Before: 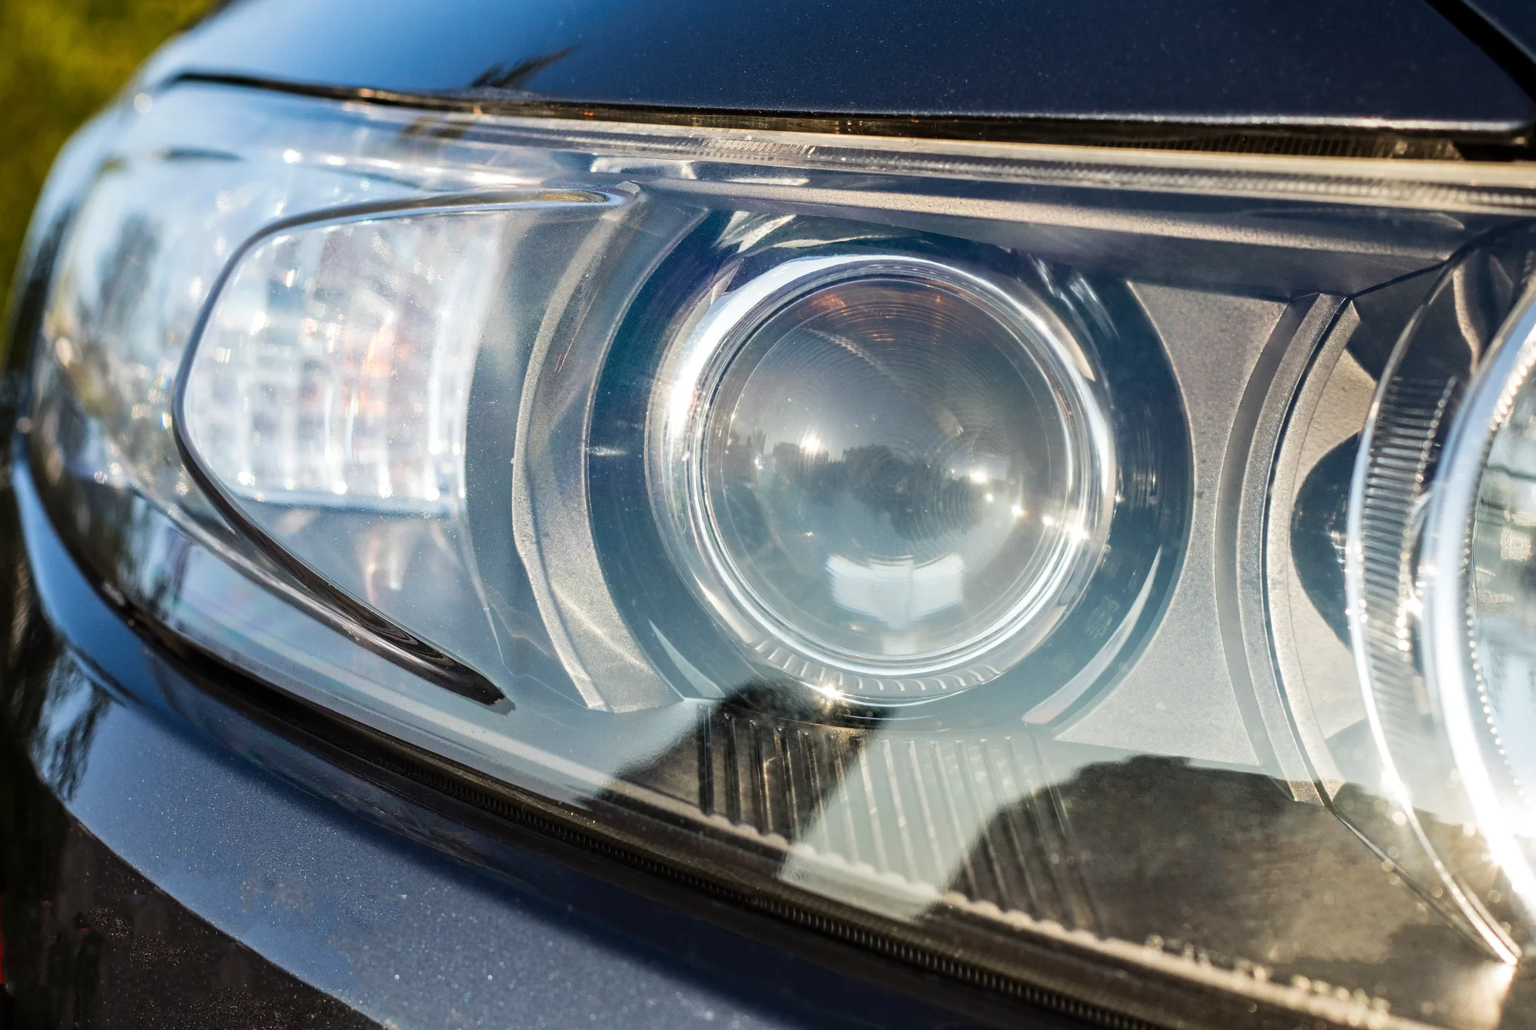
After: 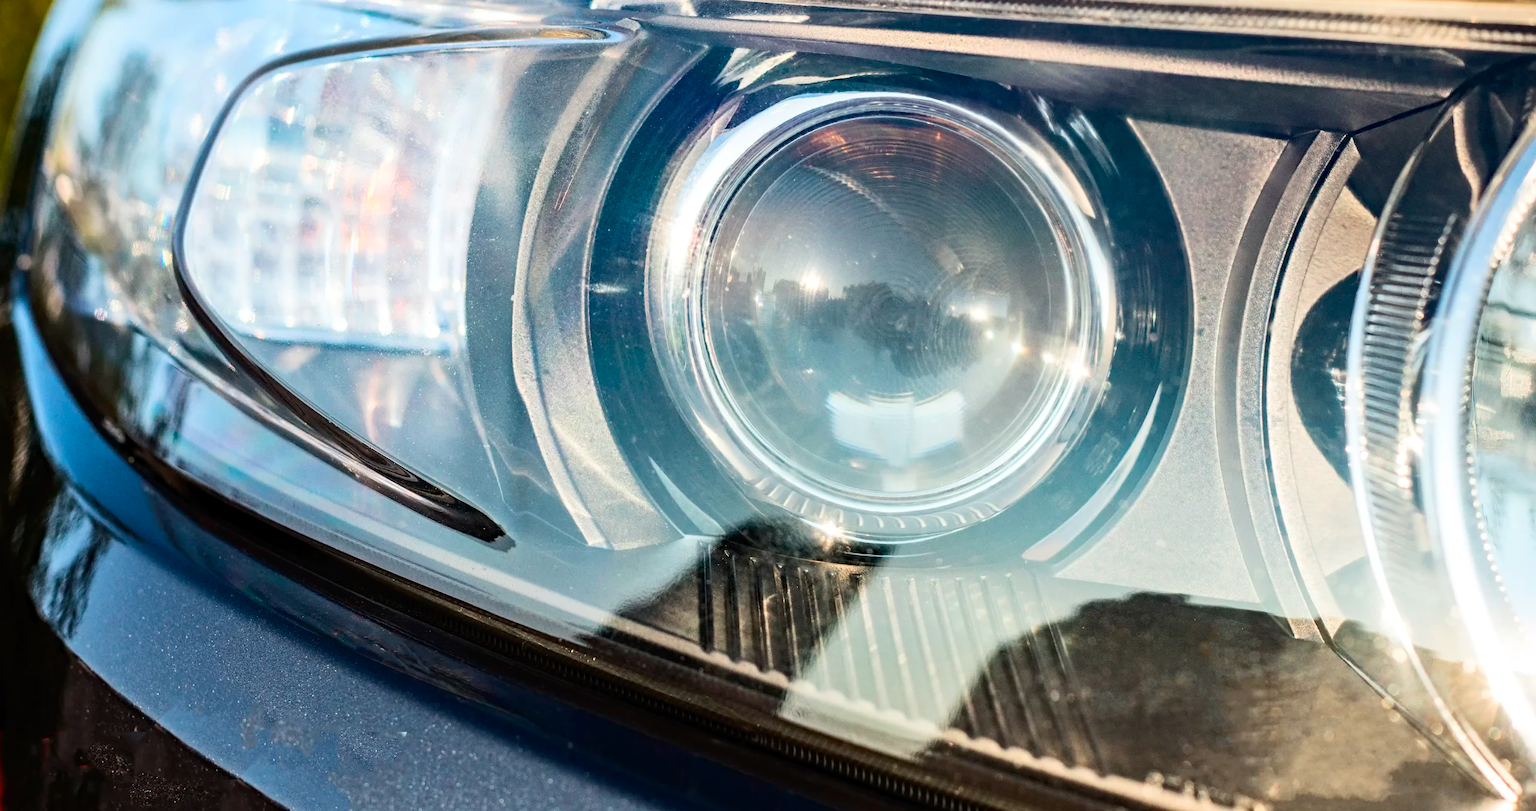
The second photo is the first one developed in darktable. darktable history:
tone curve: curves: ch0 [(0, 0) (0.003, 0.01) (0.011, 0.015) (0.025, 0.023) (0.044, 0.038) (0.069, 0.058) (0.1, 0.093) (0.136, 0.134) (0.177, 0.176) (0.224, 0.221) (0.277, 0.282) (0.335, 0.36) (0.399, 0.438) (0.468, 0.54) (0.543, 0.632) (0.623, 0.724) (0.709, 0.814) (0.801, 0.885) (0.898, 0.947) (1, 1)], color space Lab, independent channels, preserve colors none
haze removal: adaptive false
crop and rotate: top 15.874%, bottom 5.358%
